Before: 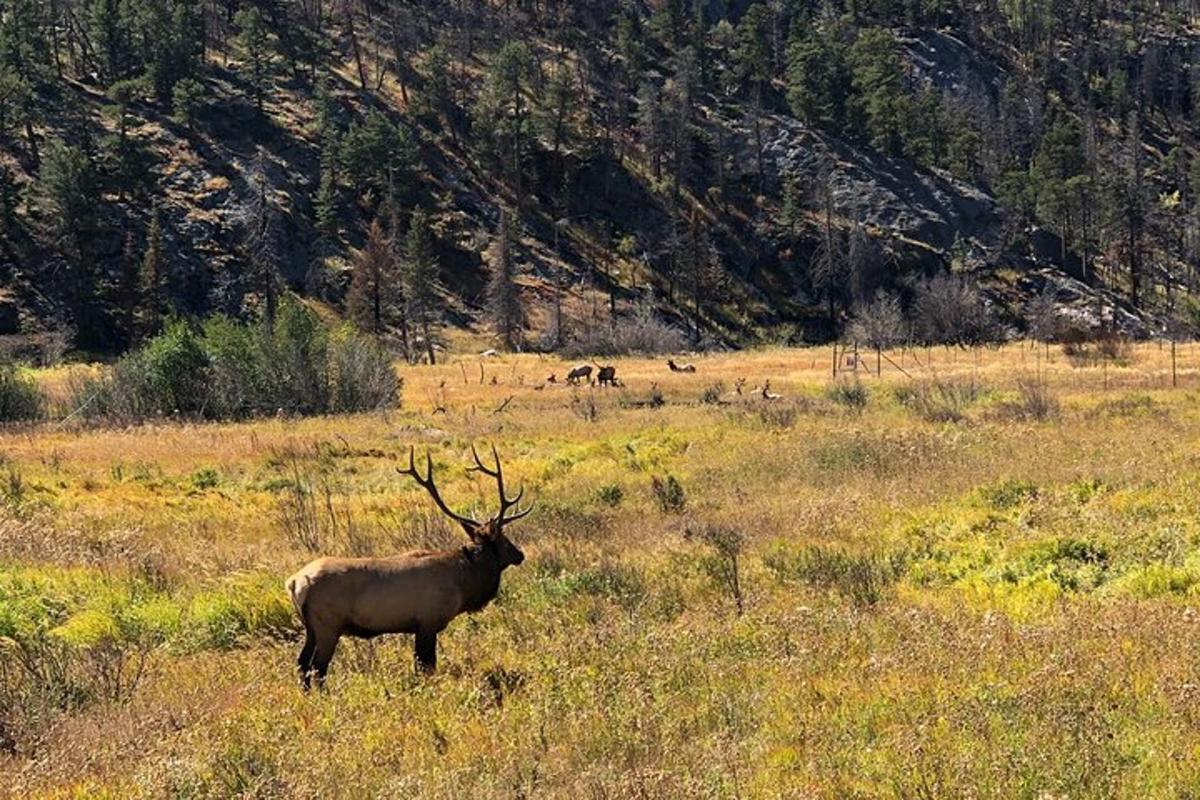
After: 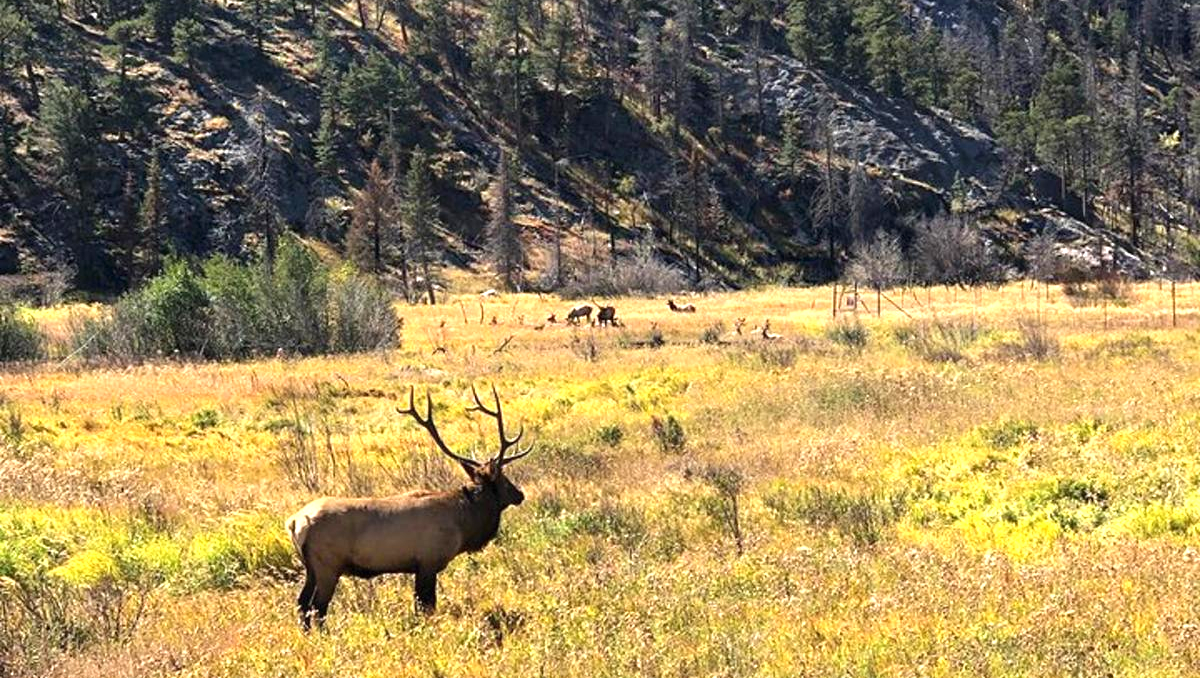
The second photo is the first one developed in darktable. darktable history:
exposure: black level correction 0, exposure 0.892 EV, compensate highlight preservation false
crop: top 7.566%, bottom 7.66%
